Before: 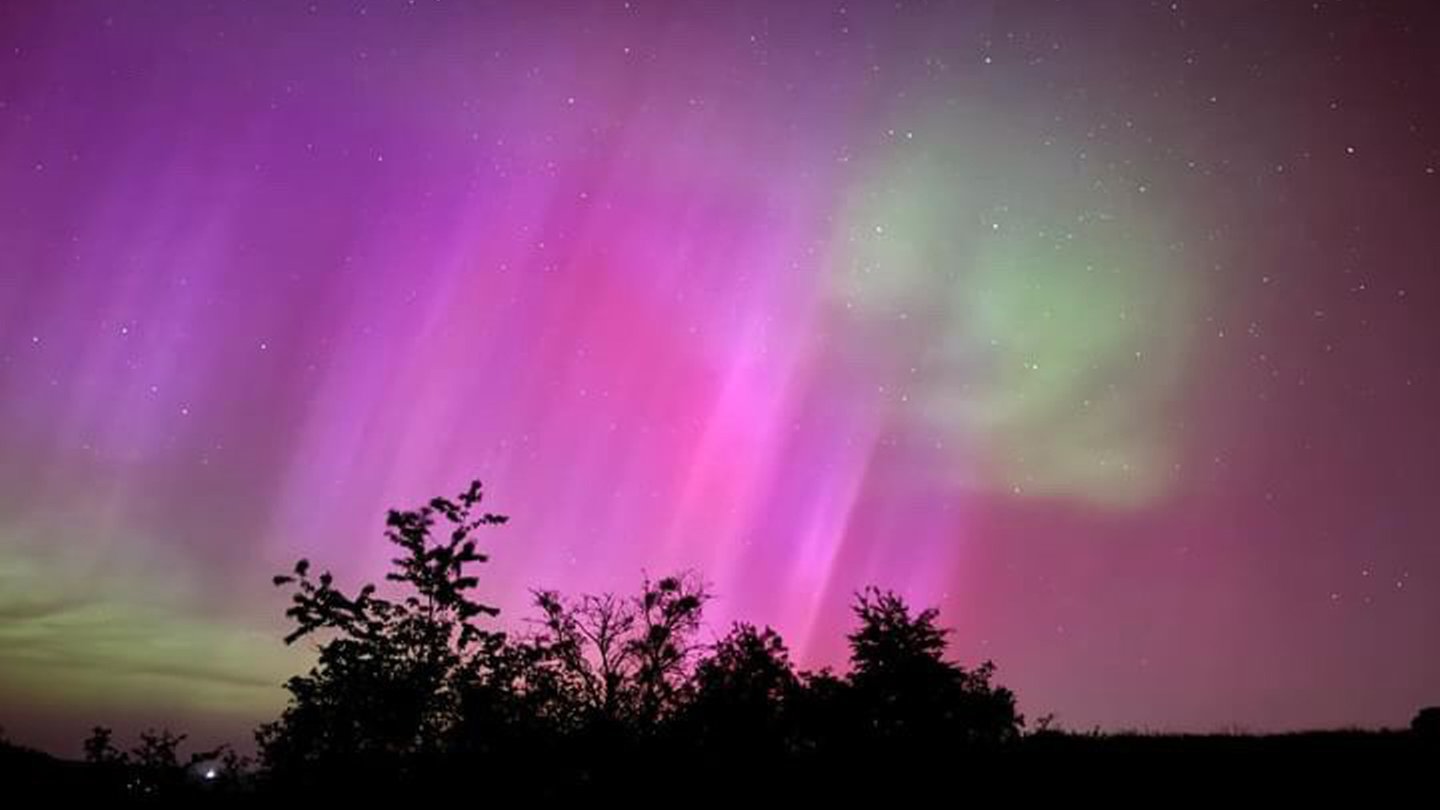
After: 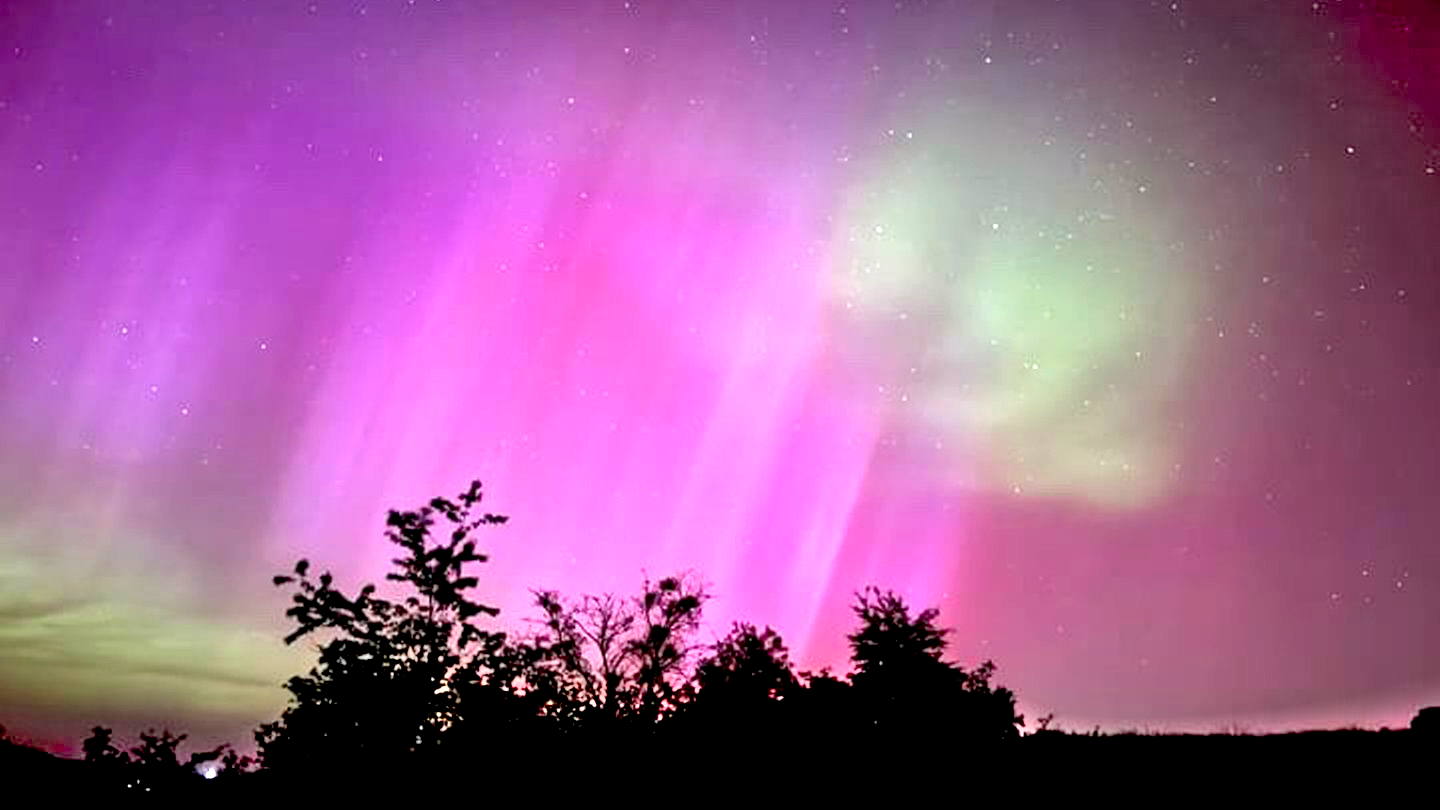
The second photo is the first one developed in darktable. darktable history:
exposure: black level correction 0.012, exposure 0.7 EV, compensate exposure bias true, compensate highlight preservation false
shadows and highlights: radius 44.78, white point adjustment 6.64, compress 79.65%, highlights color adjustment 78.42%, soften with gaussian
